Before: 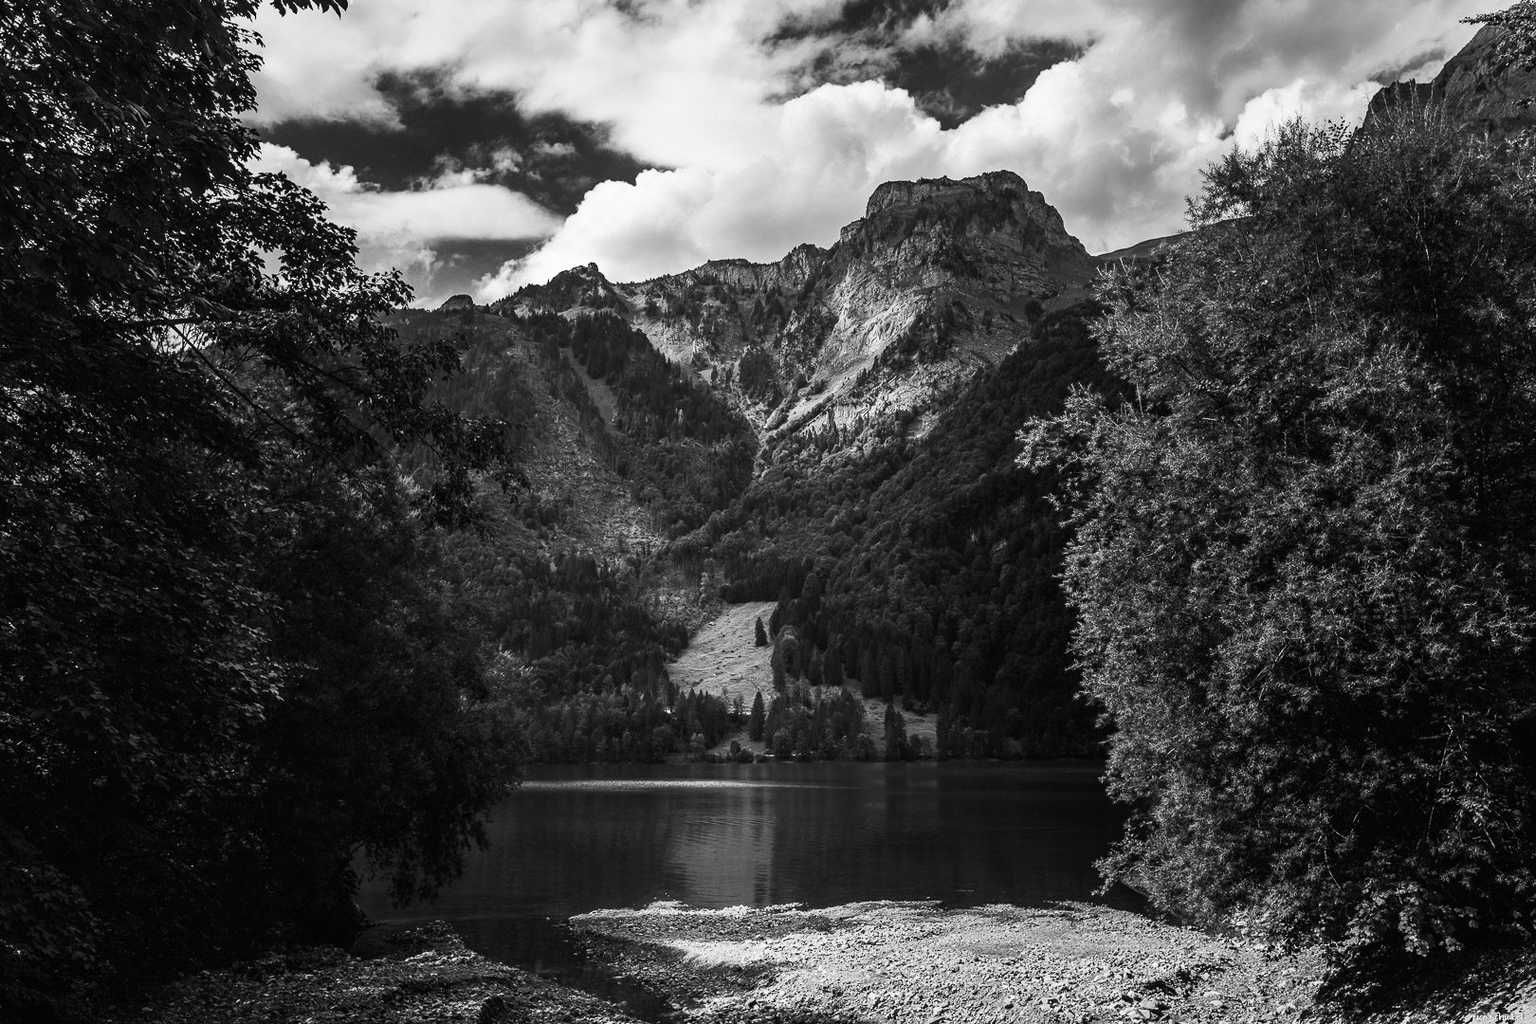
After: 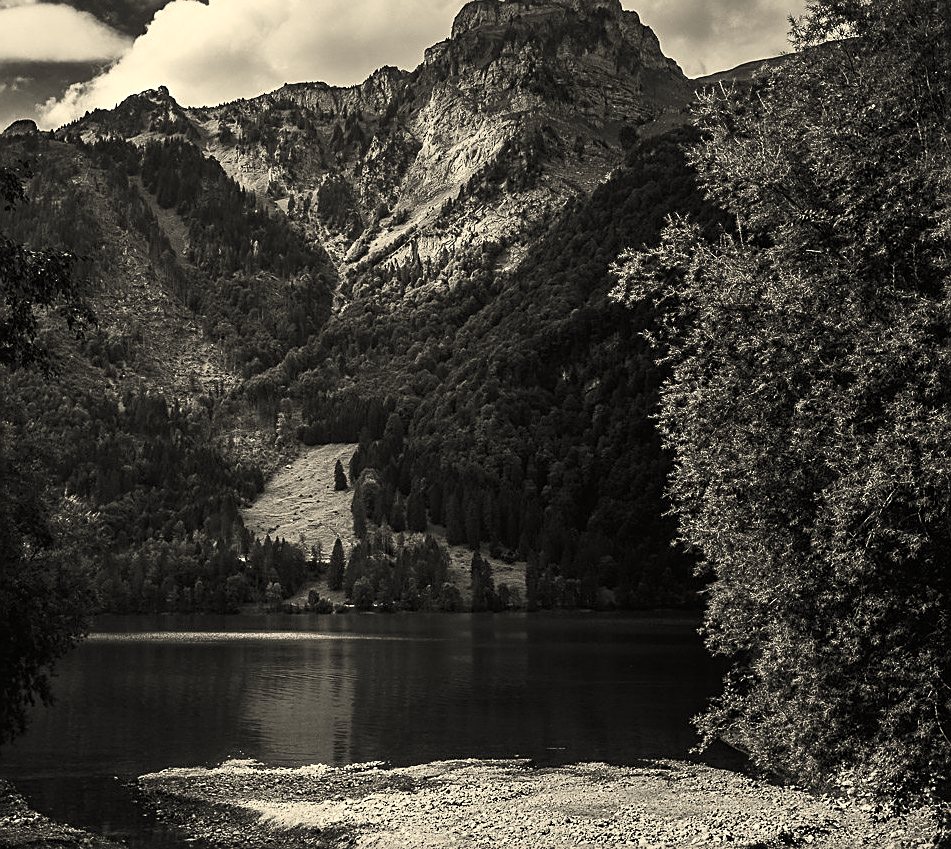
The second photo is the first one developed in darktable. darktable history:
color correction: highlights a* 1.49, highlights b* 17.93
crop and rotate: left 28.556%, top 17.696%, right 12.731%, bottom 3.61%
contrast brightness saturation: brightness -0.026, saturation 0.351
sharpen: on, module defaults
